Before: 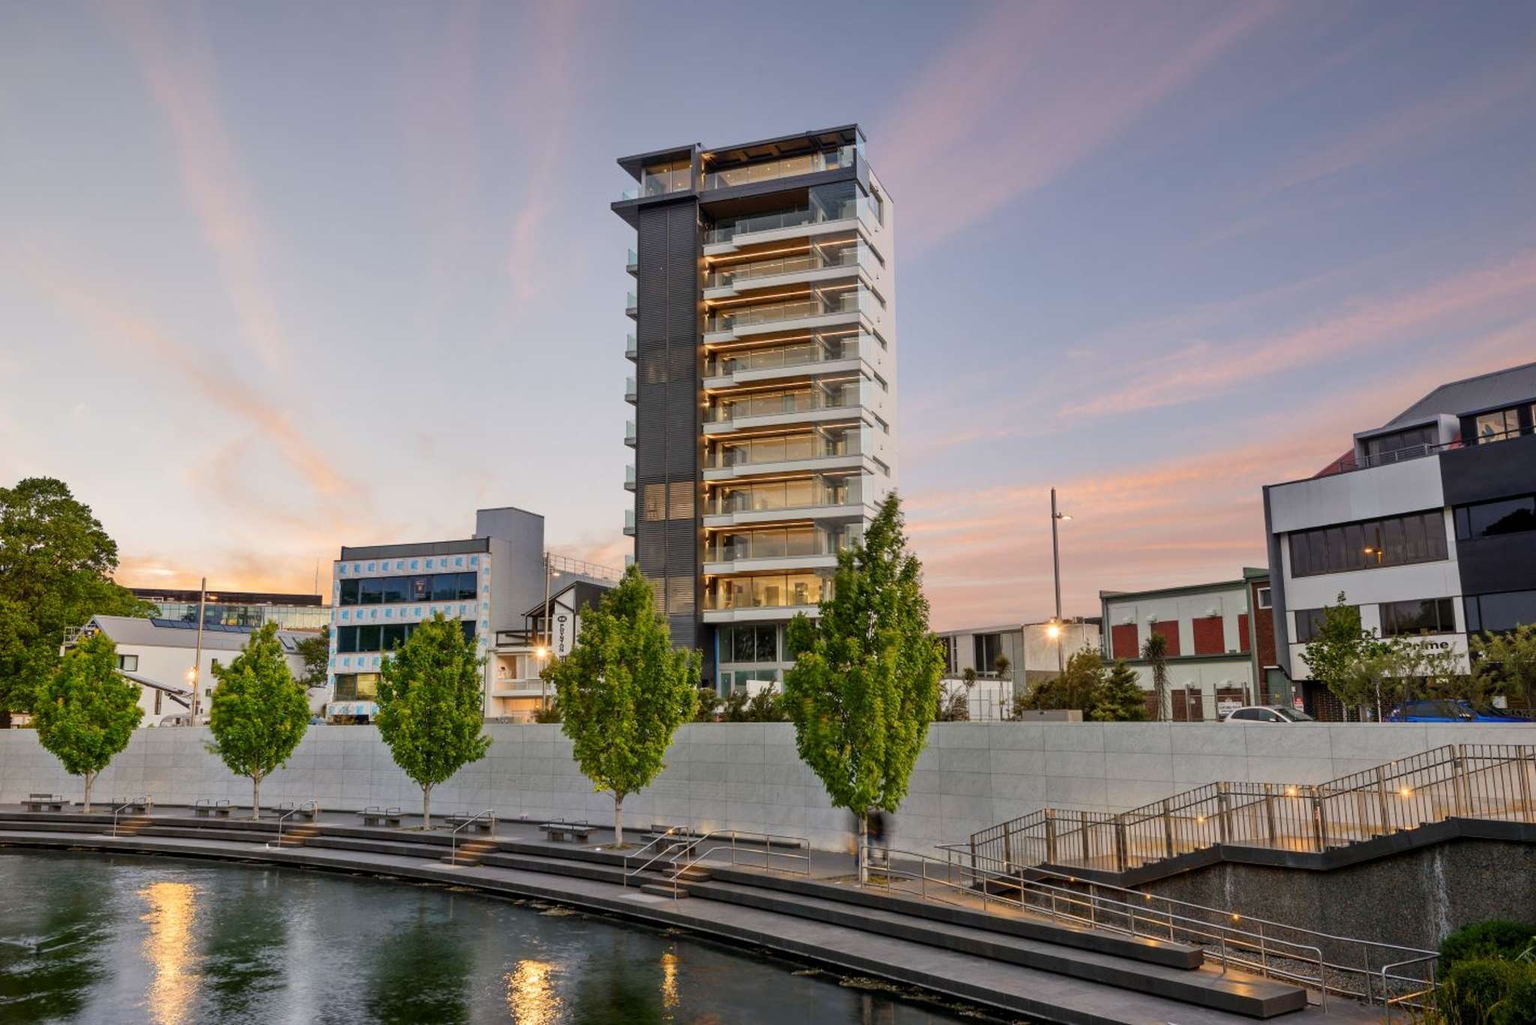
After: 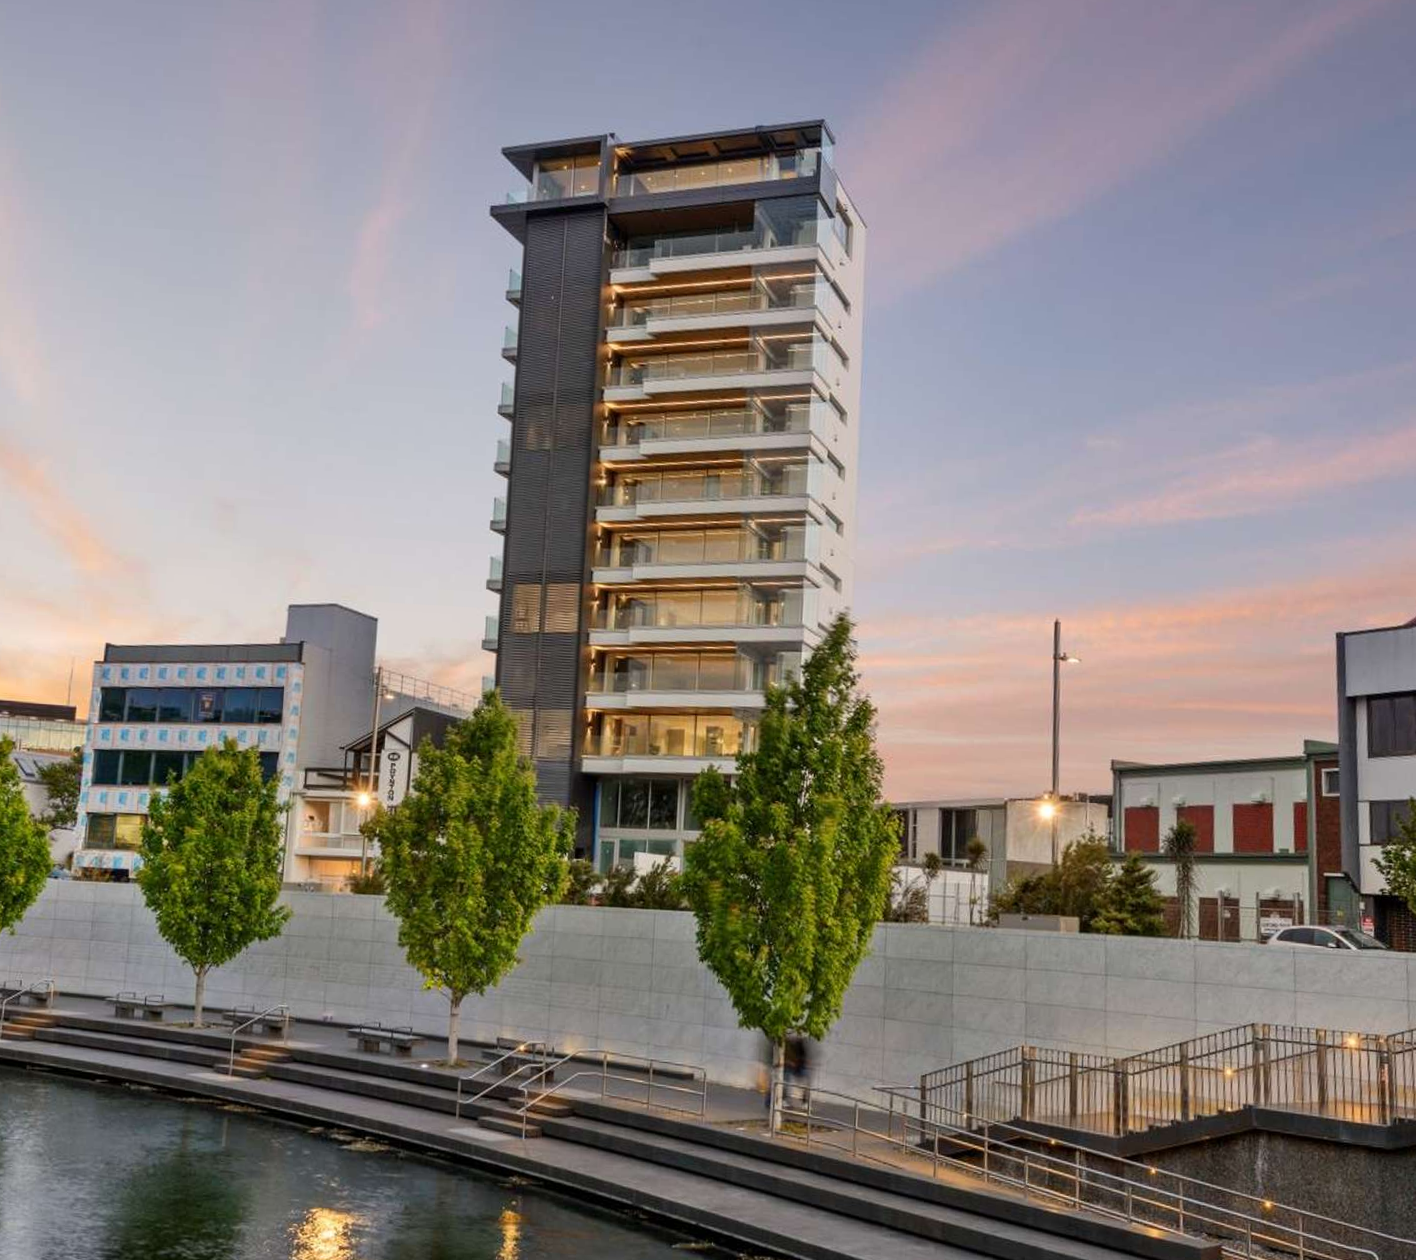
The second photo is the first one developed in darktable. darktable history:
crop and rotate: angle -3.27°, left 14.277%, top 0.028%, right 10.766%, bottom 0.028%
